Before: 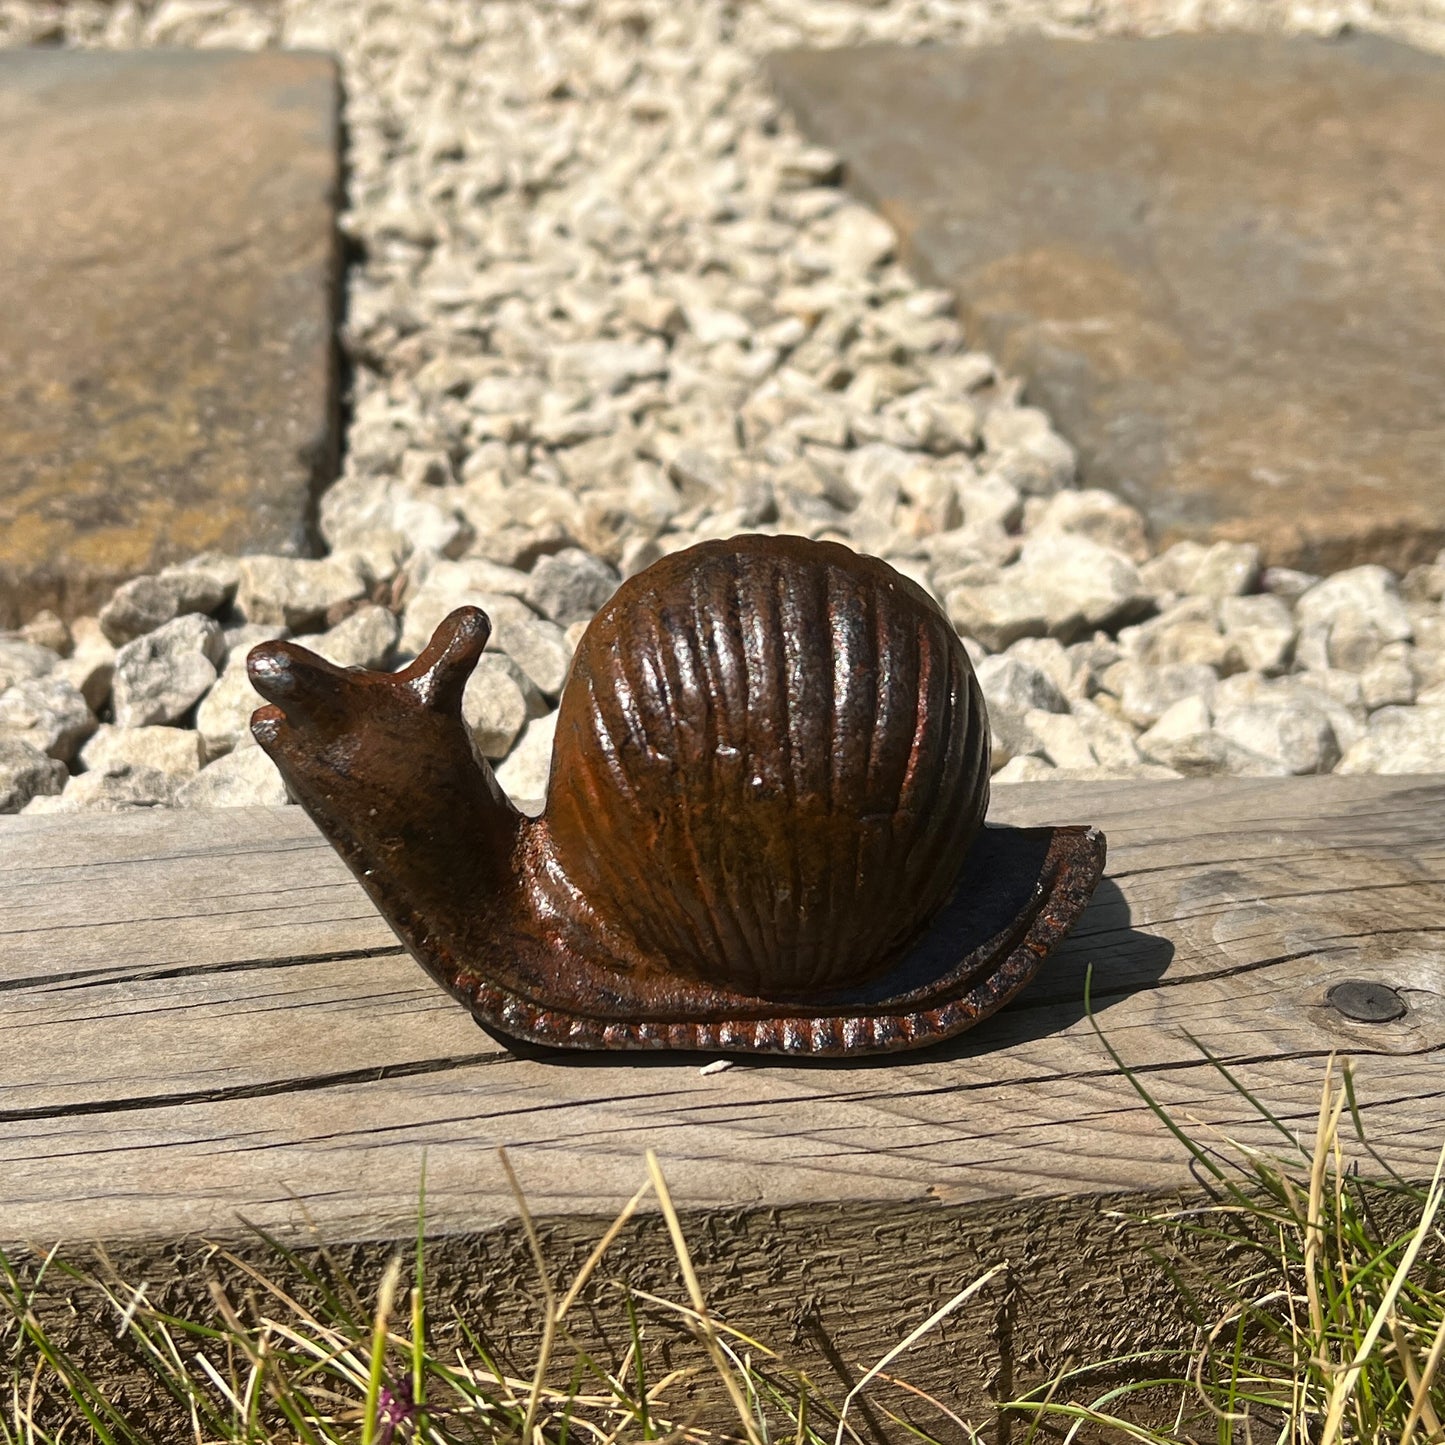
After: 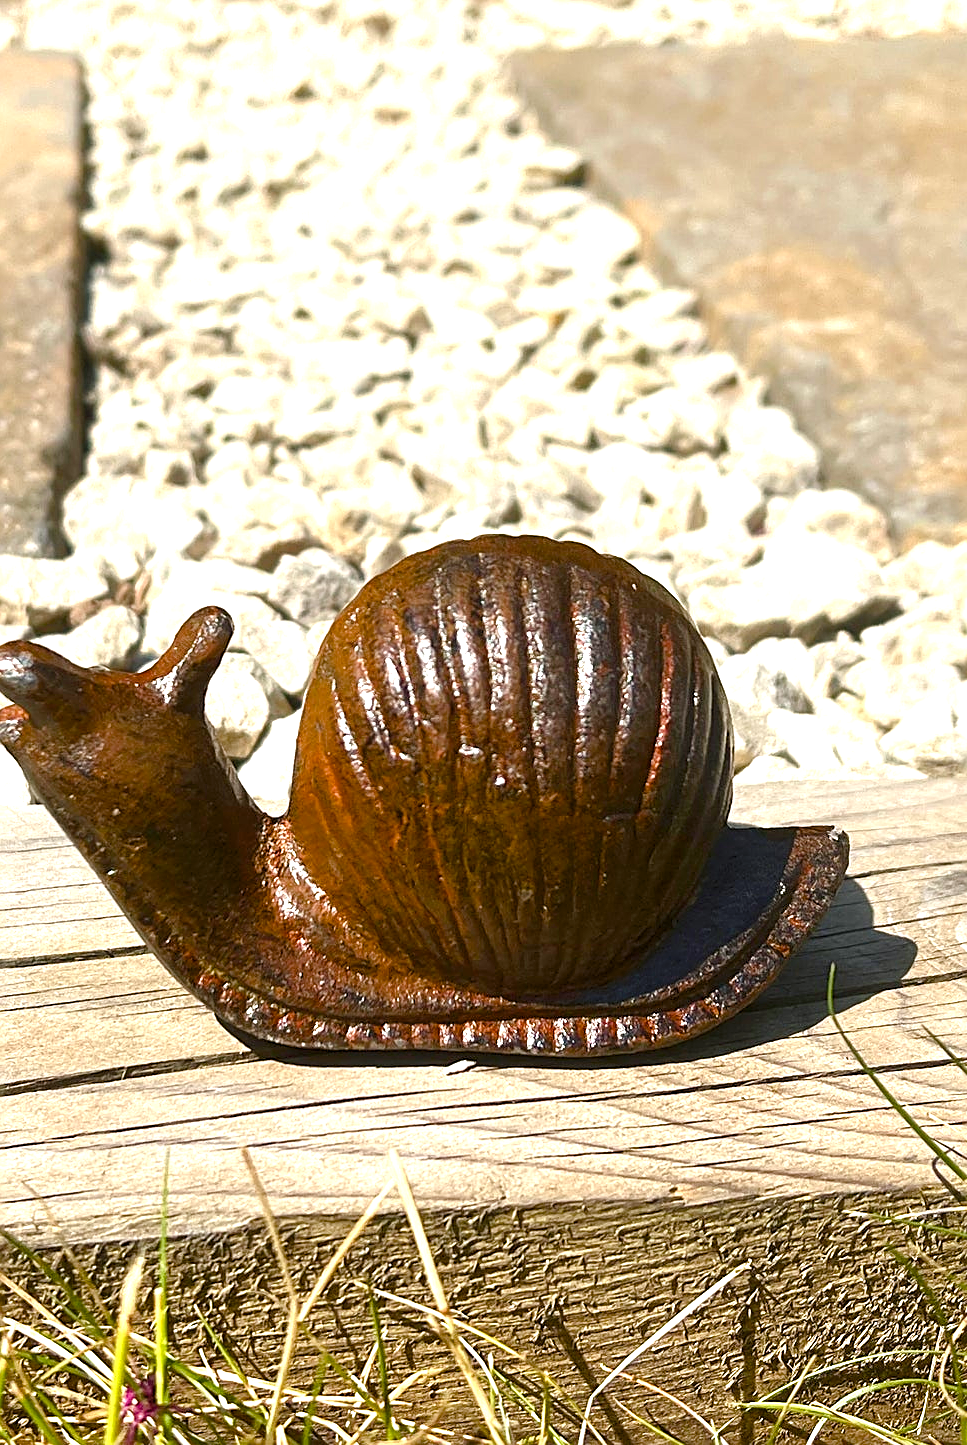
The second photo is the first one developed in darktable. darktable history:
sharpen: on, module defaults
exposure: black level correction 0, exposure 1.101 EV, compensate highlight preservation false
color balance rgb: shadows lift › chroma 2.063%, shadows lift › hue 247.32°, power › chroma 0.246%, power › hue 60.8°, perceptual saturation grading › global saturation 0.145%, perceptual saturation grading › mid-tones 6.074%, perceptual saturation grading › shadows 71.489%
crop and rotate: left 17.814%, right 15.24%
